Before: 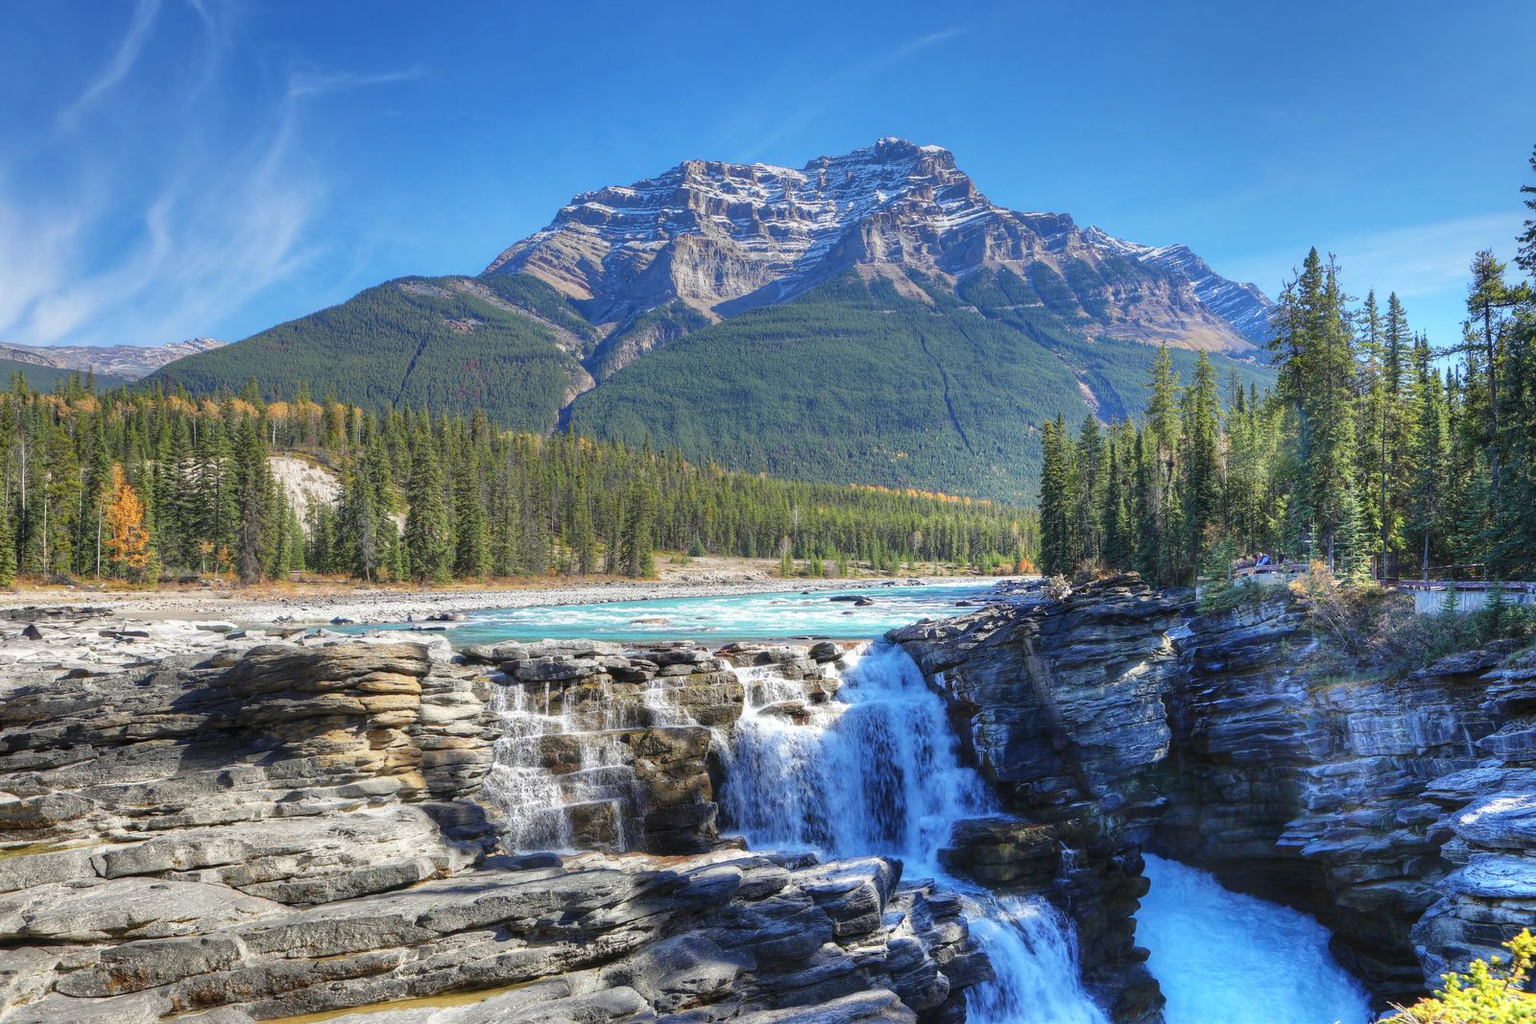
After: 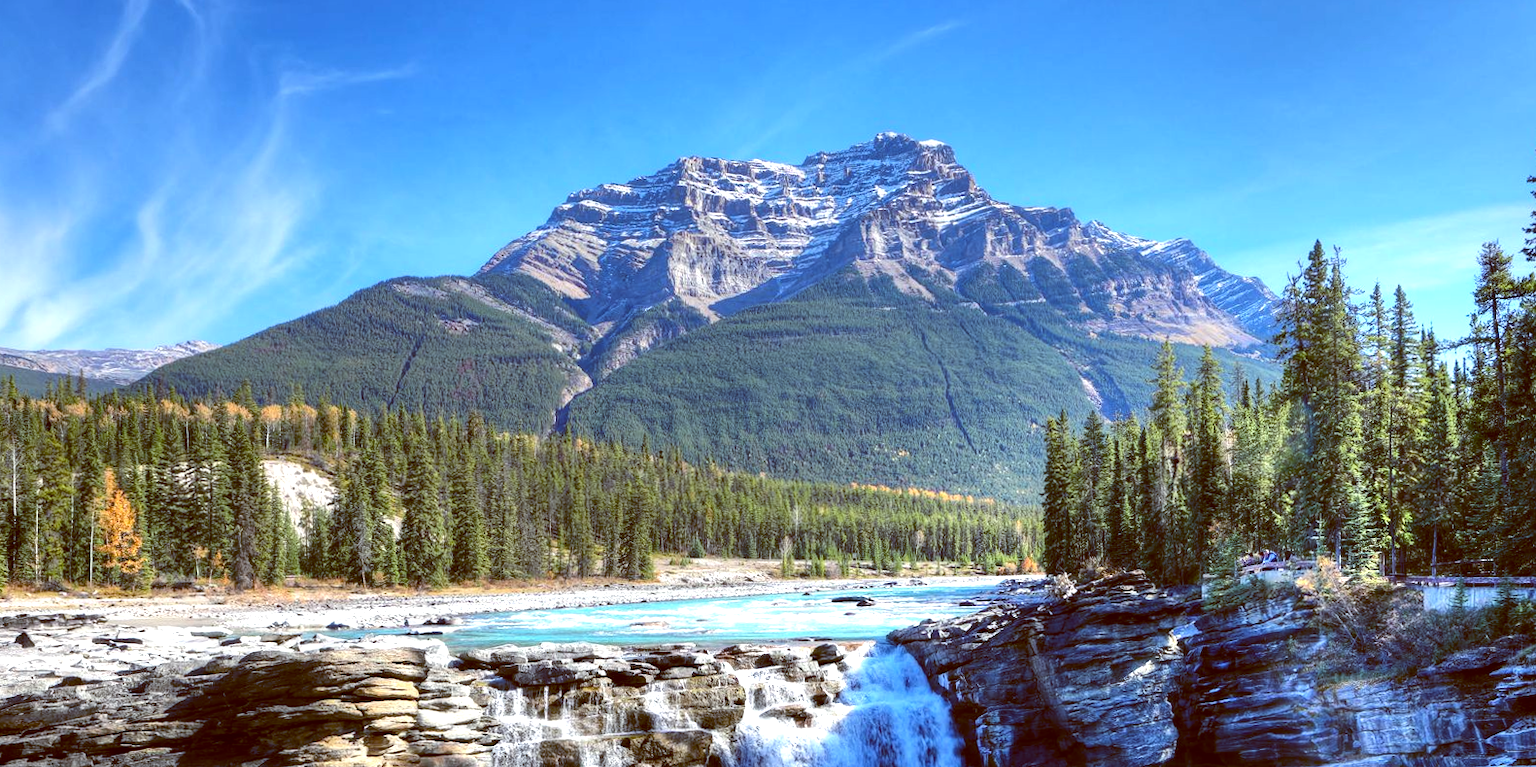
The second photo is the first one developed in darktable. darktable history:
tone equalizer: -8 EV -0.75 EV, -7 EV -0.7 EV, -6 EV -0.6 EV, -5 EV -0.4 EV, -3 EV 0.4 EV, -2 EV 0.6 EV, -1 EV 0.7 EV, +0 EV 0.75 EV, edges refinement/feathering 500, mask exposure compensation -1.57 EV, preserve details no
rotate and perspective: rotation -0.45°, automatic cropping original format, crop left 0.008, crop right 0.992, crop top 0.012, crop bottom 0.988
crop: bottom 24.988%
color balance: lift [1, 1.015, 1.004, 0.985], gamma [1, 0.958, 0.971, 1.042], gain [1, 0.956, 0.977, 1.044]
